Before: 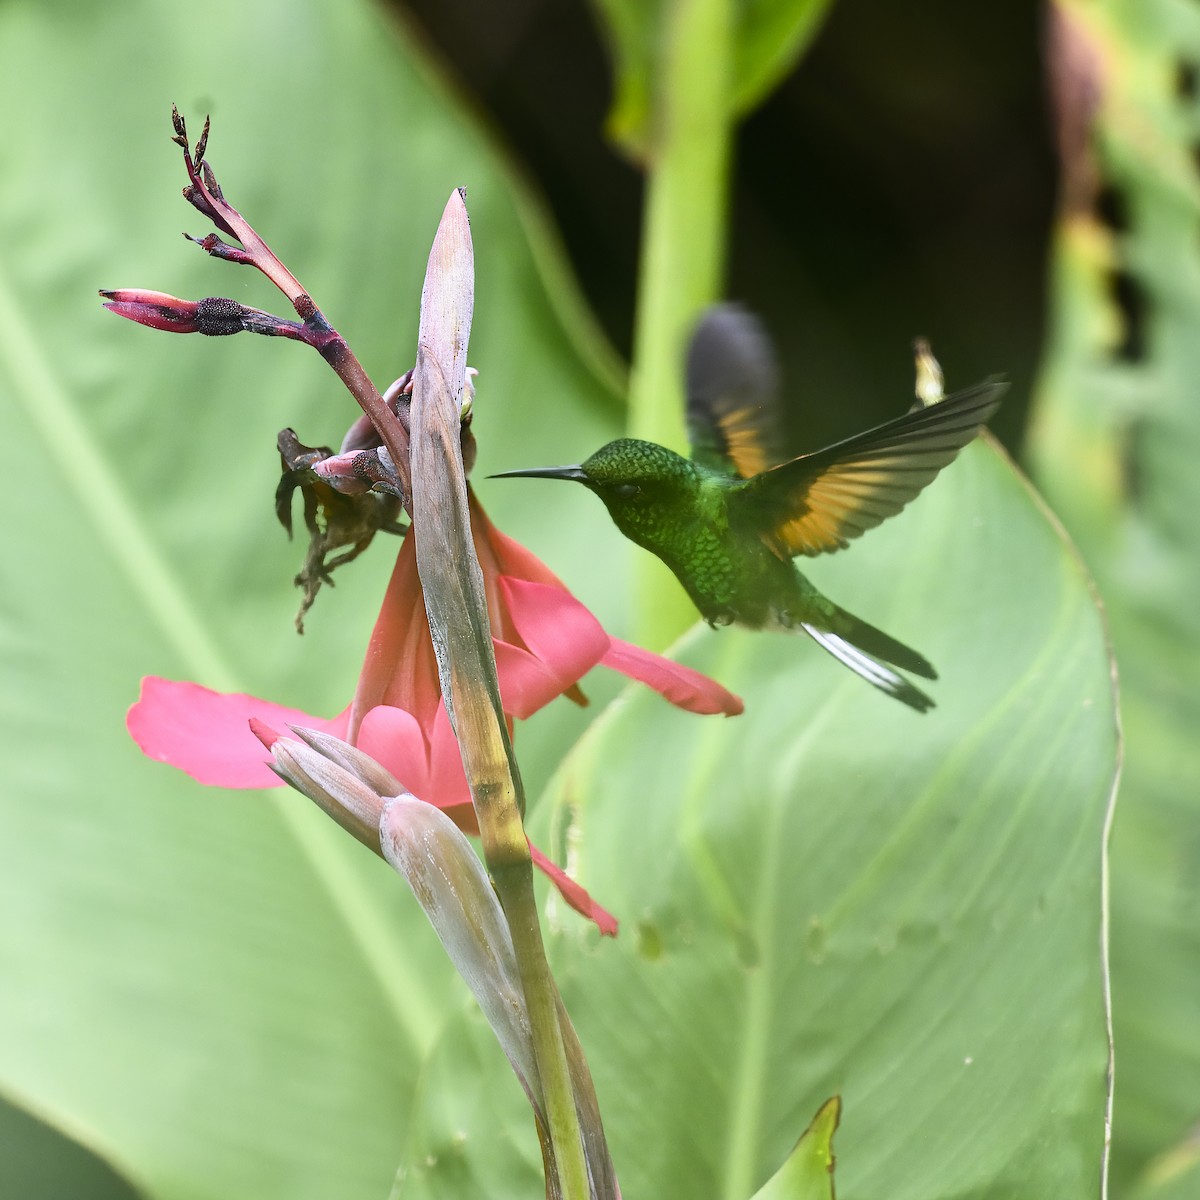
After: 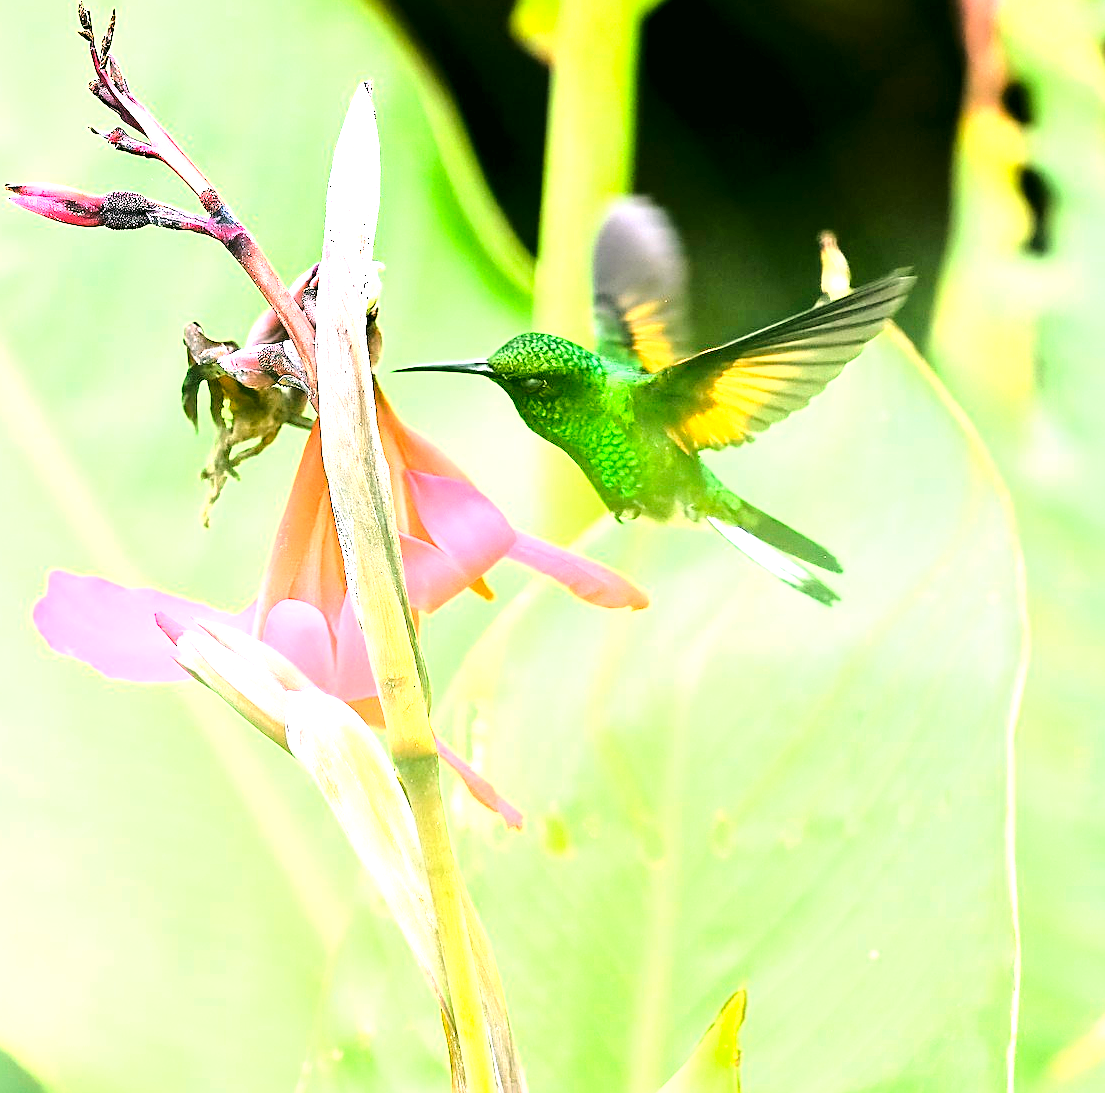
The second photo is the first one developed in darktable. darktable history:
color correction: highlights a* 4.58, highlights b* 4.96, shadows a* -7.98, shadows b* 4.8
base curve: curves: ch0 [(0, 0) (0.032, 0.037) (0.105, 0.228) (0.435, 0.76) (0.856, 0.983) (1, 1)]
crop and rotate: left 7.9%, top 8.855%
exposure: black level correction 0, exposure 1.2 EV, compensate highlight preservation false
sharpen: on, module defaults
levels: gray 50.82%, levels [0.062, 0.494, 0.925]
